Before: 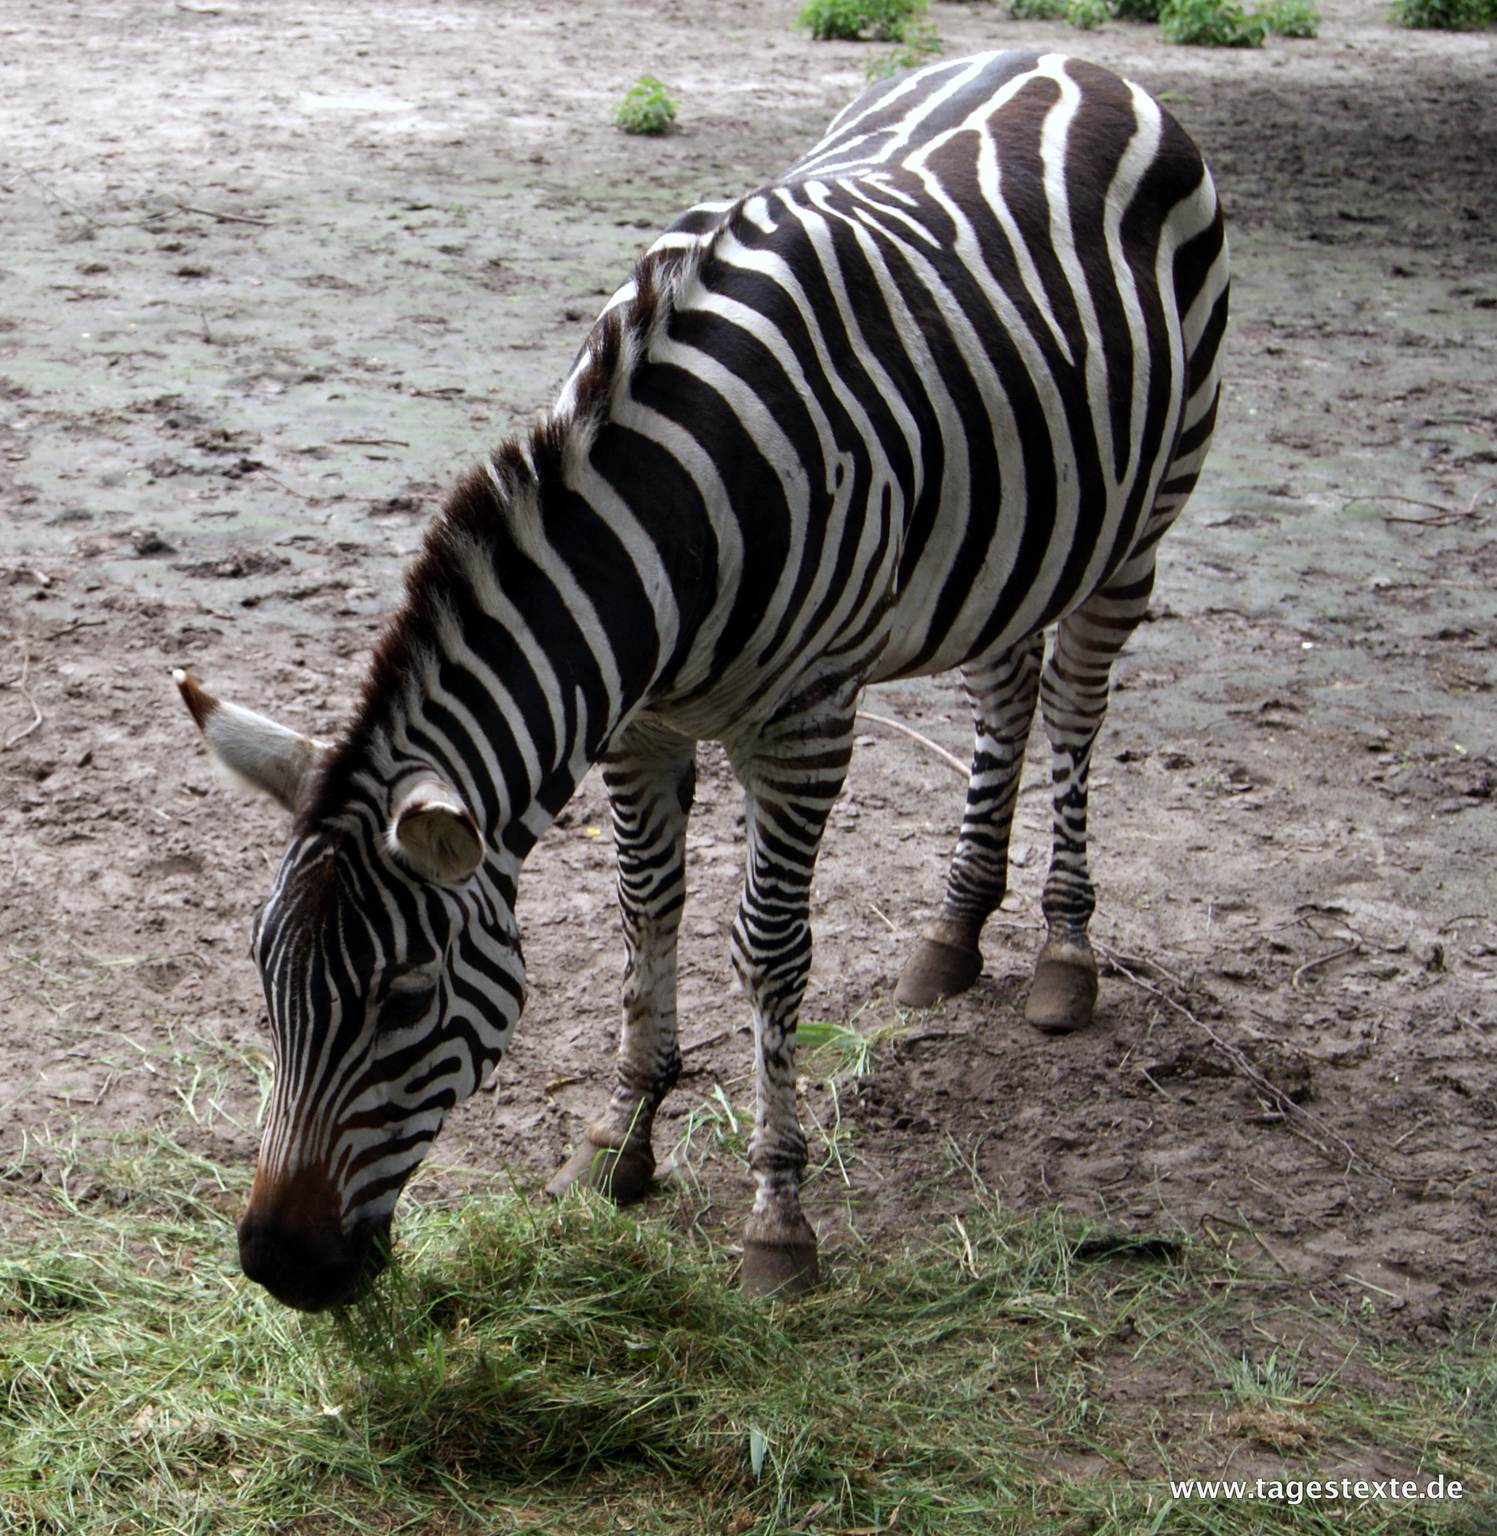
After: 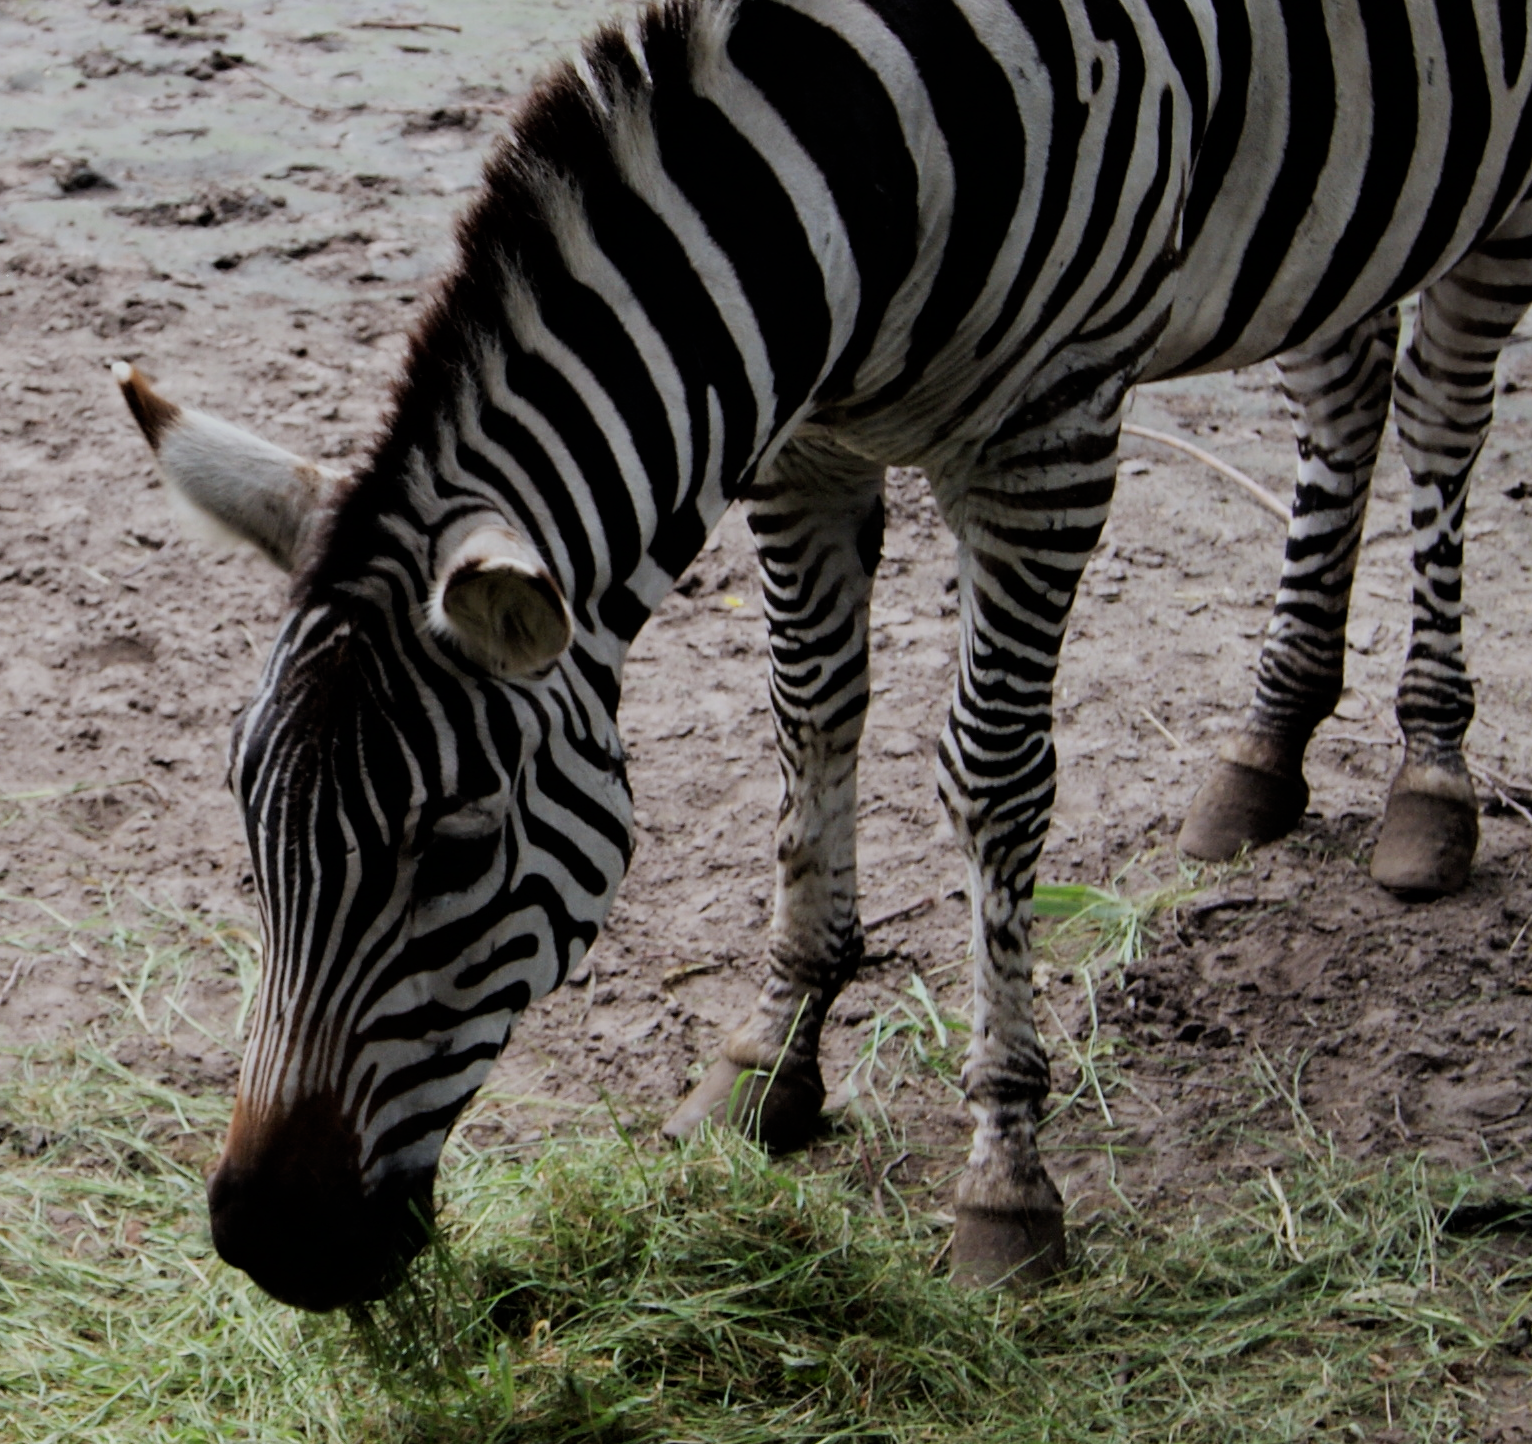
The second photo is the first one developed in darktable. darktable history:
filmic rgb: black relative exposure -7.15 EV, white relative exposure 5.36 EV, hardness 3.02
crop: left 6.488%, top 27.668%, right 24.183%, bottom 8.656%
